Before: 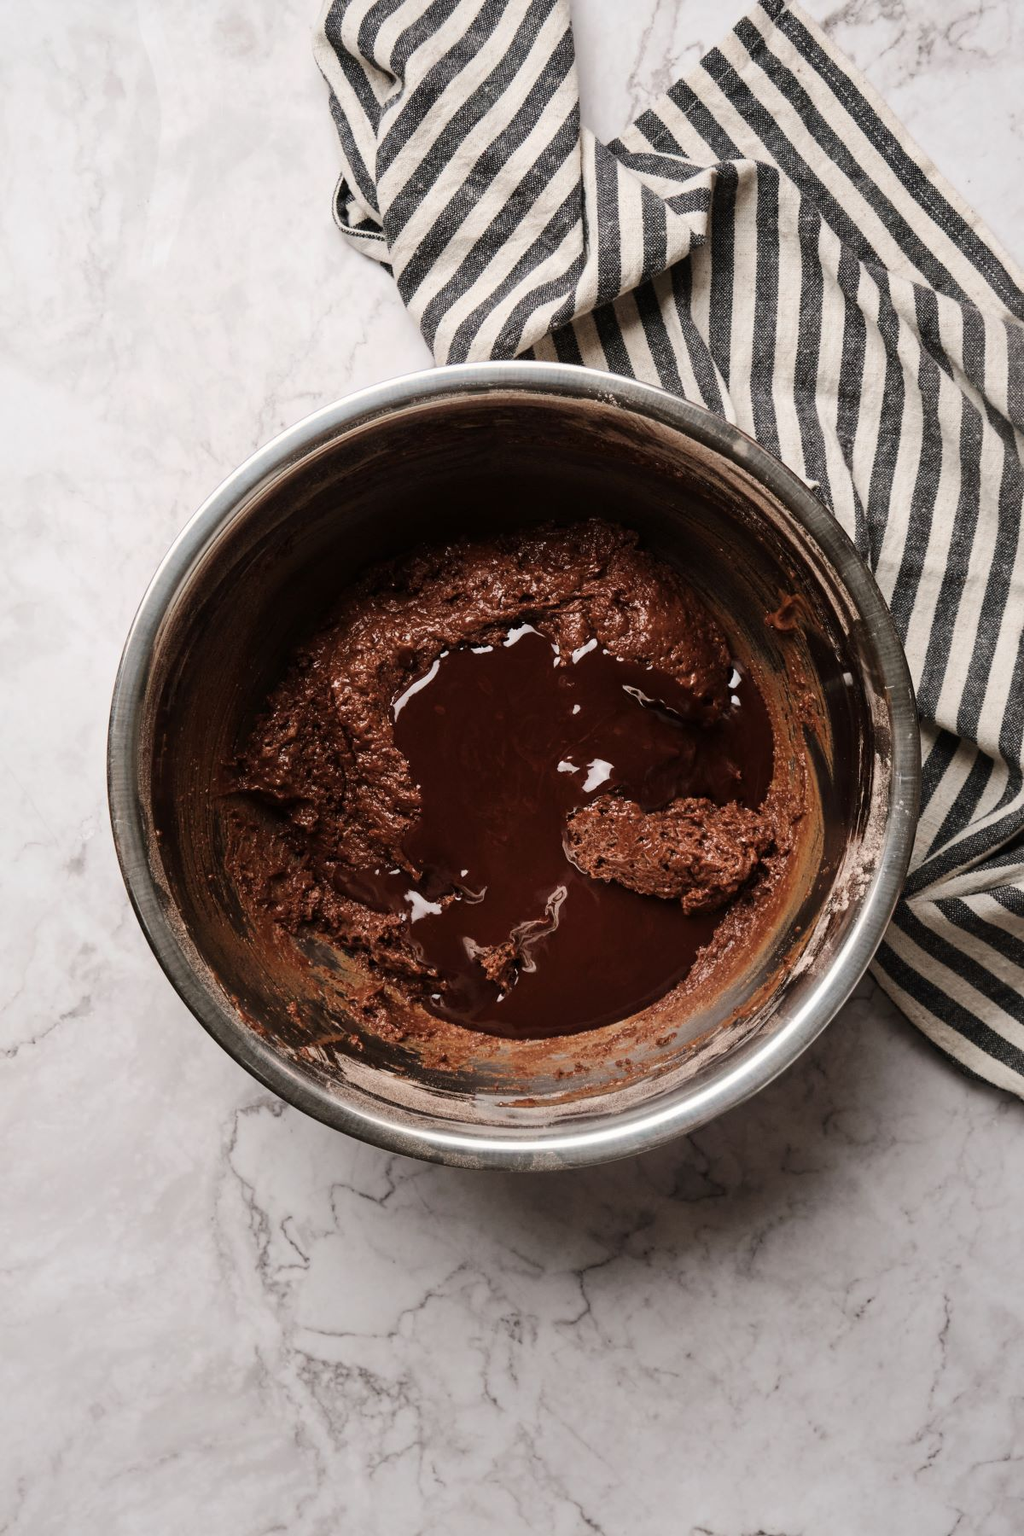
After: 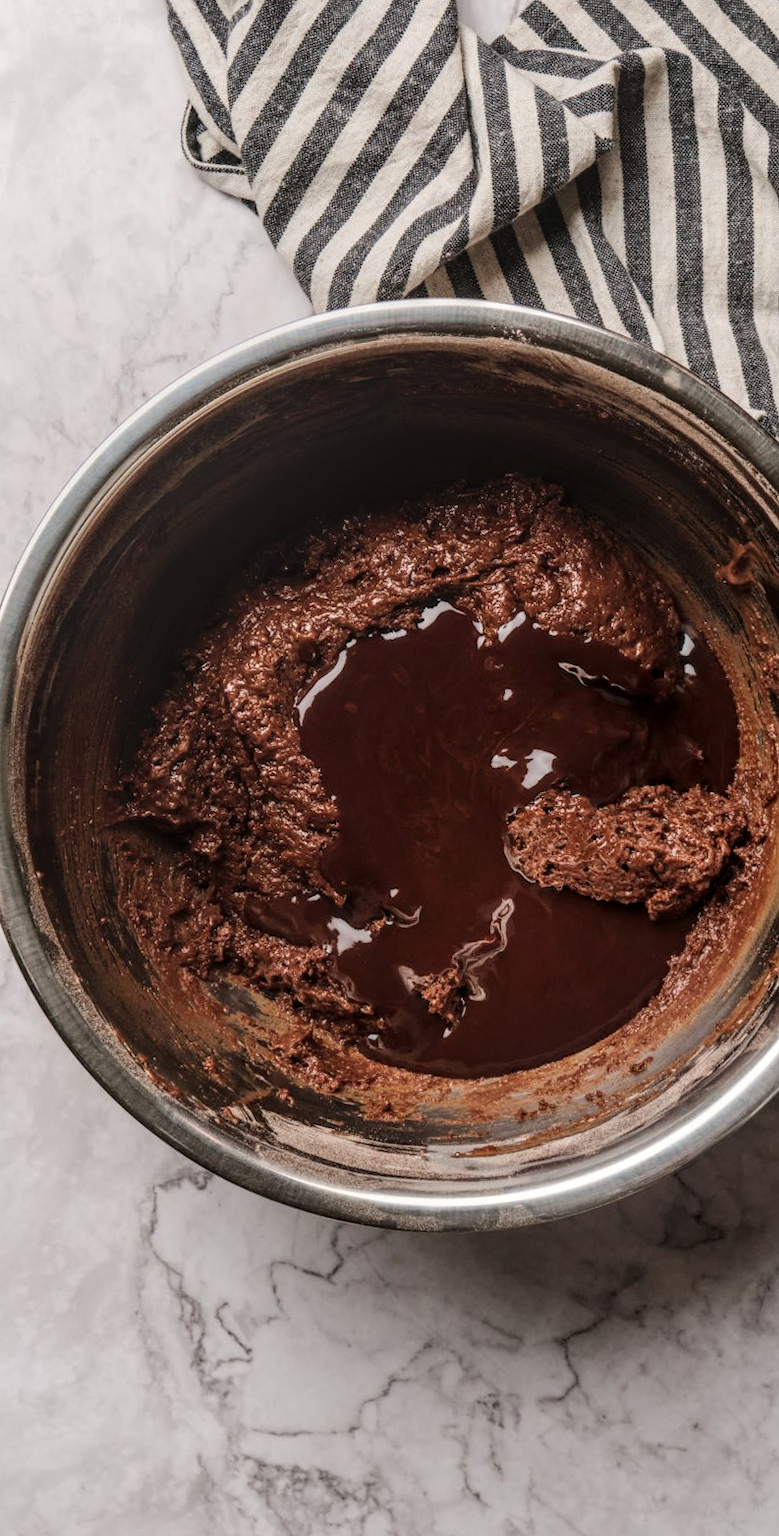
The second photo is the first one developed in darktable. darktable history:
rotate and perspective: rotation -4.57°, crop left 0.054, crop right 0.944, crop top 0.087, crop bottom 0.914
crop and rotate: left 12.648%, right 20.685%
local contrast: highlights 0%, shadows 0%, detail 133%
